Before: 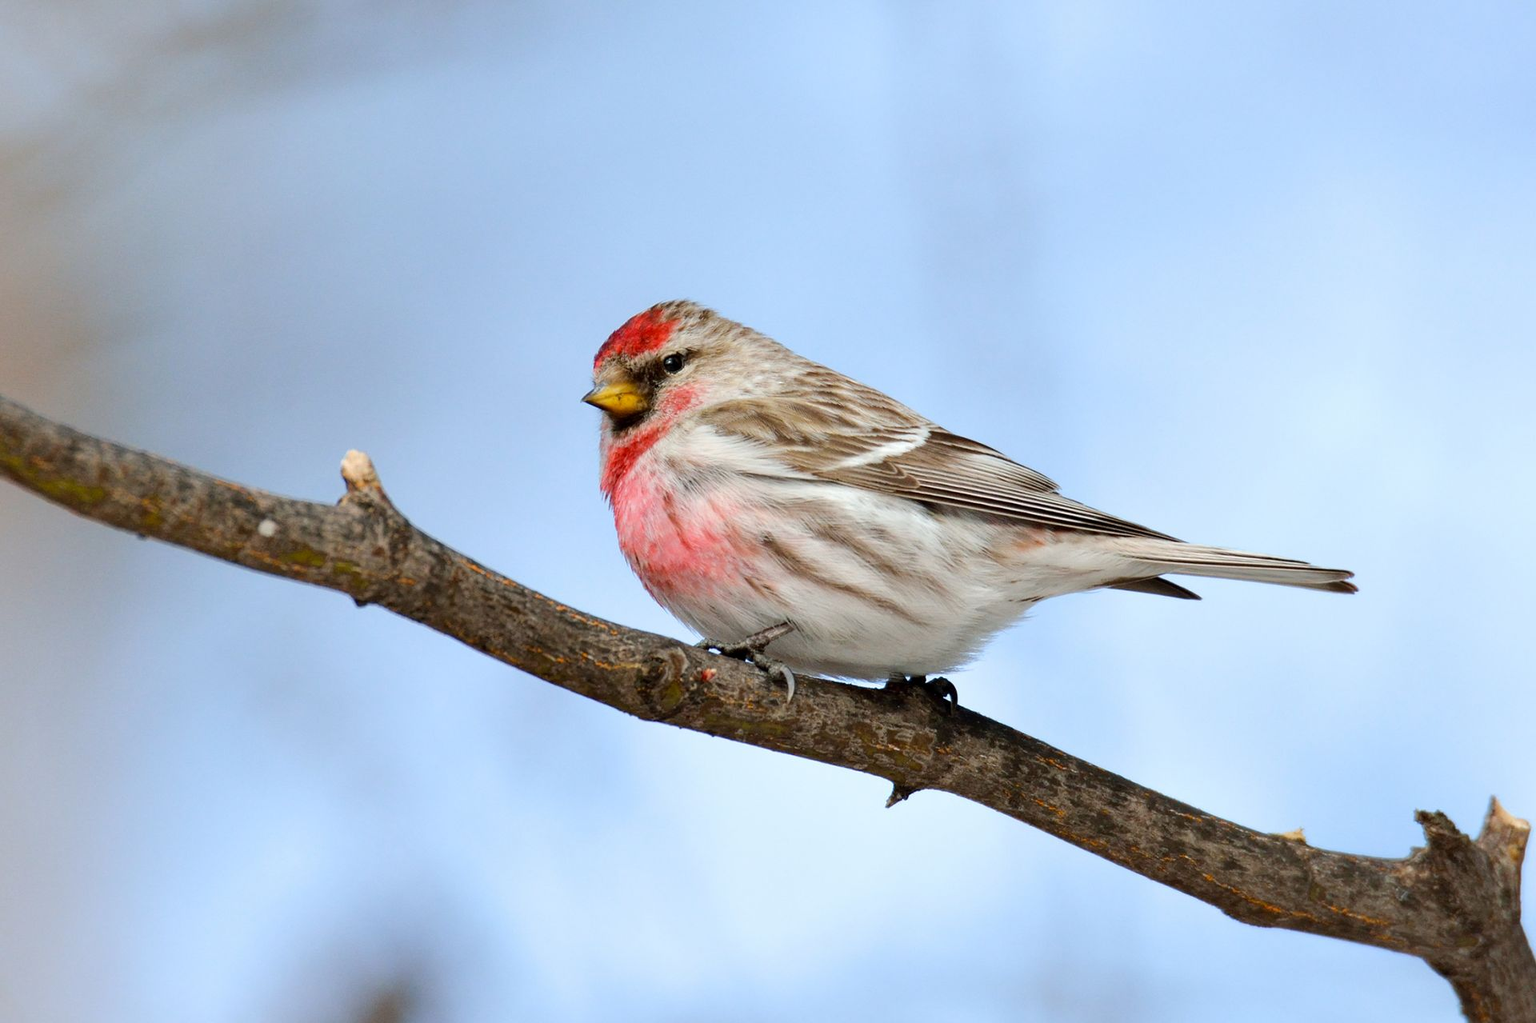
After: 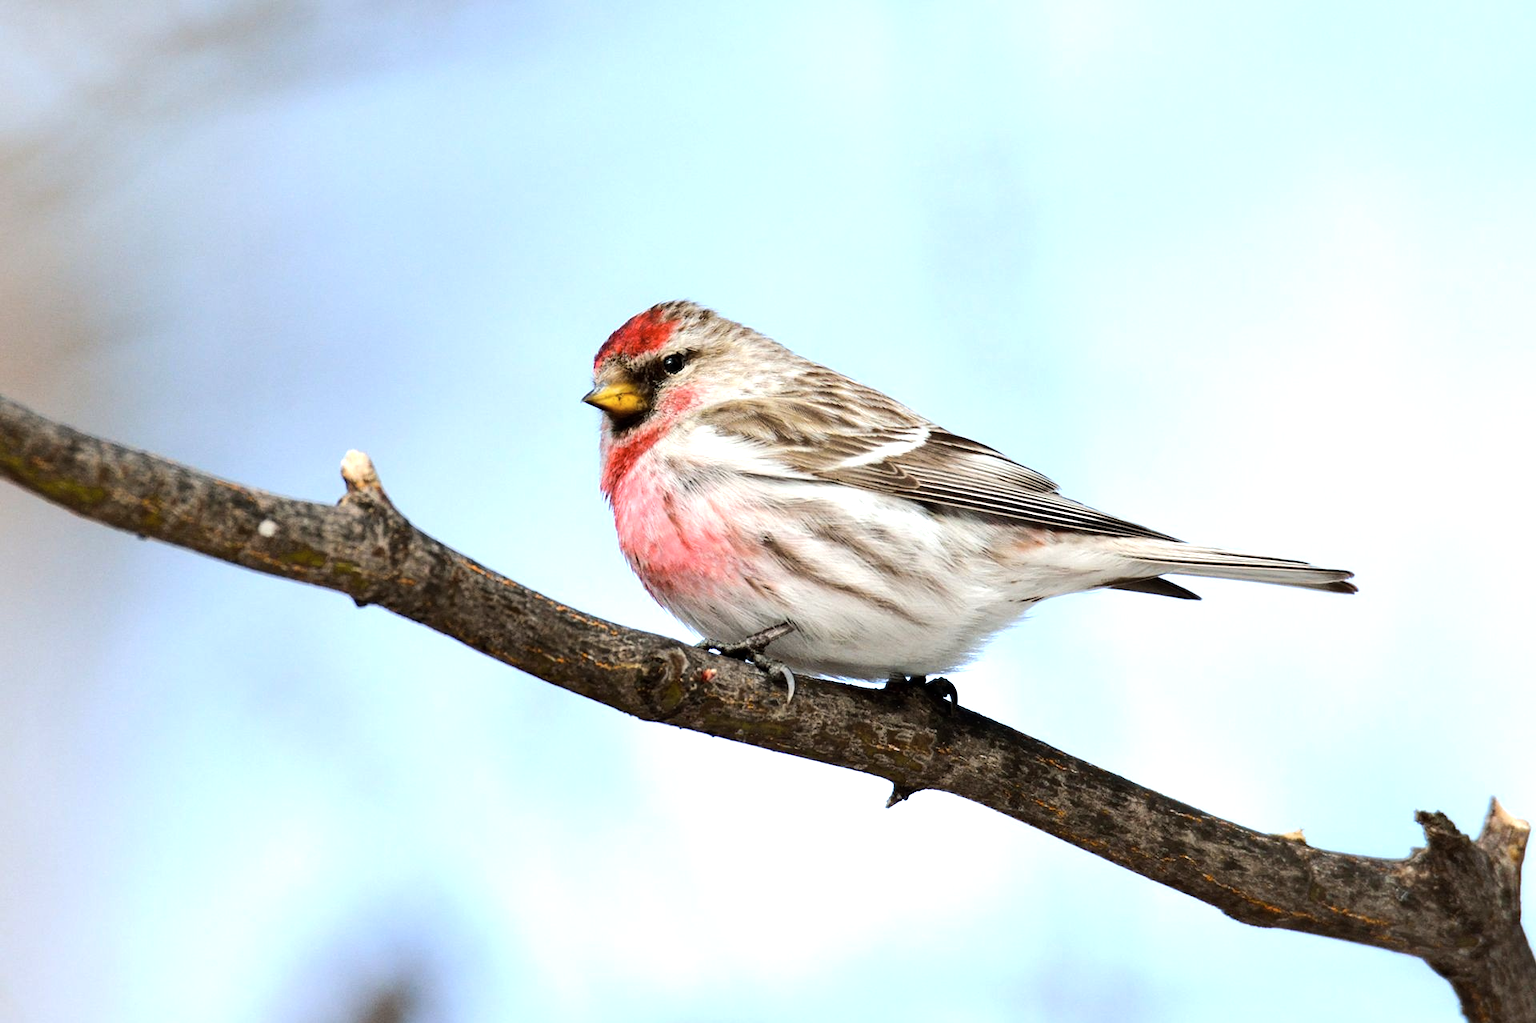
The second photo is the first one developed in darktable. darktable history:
color zones: curves: ch1 [(0, 0.469) (0.01, 0.469) (0.12, 0.446) (0.248, 0.469) (0.5, 0.5) (0.748, 0.5) (0.99, 0.469) (1, 0.469)]
tone equalizer: -8 EV -0.75 EV, -7 EV -0.7 EV, -6 EV -0.6 EV, -5 EV -0.4 EV, -3 EV 0.4 EV, -2 EV 0.6 EV, -1 EV 0.7 EV, +0 EV 0.75 EV, edges refinement/feathering 500, mask exposure compensation -1.57 EV, preserve details no
